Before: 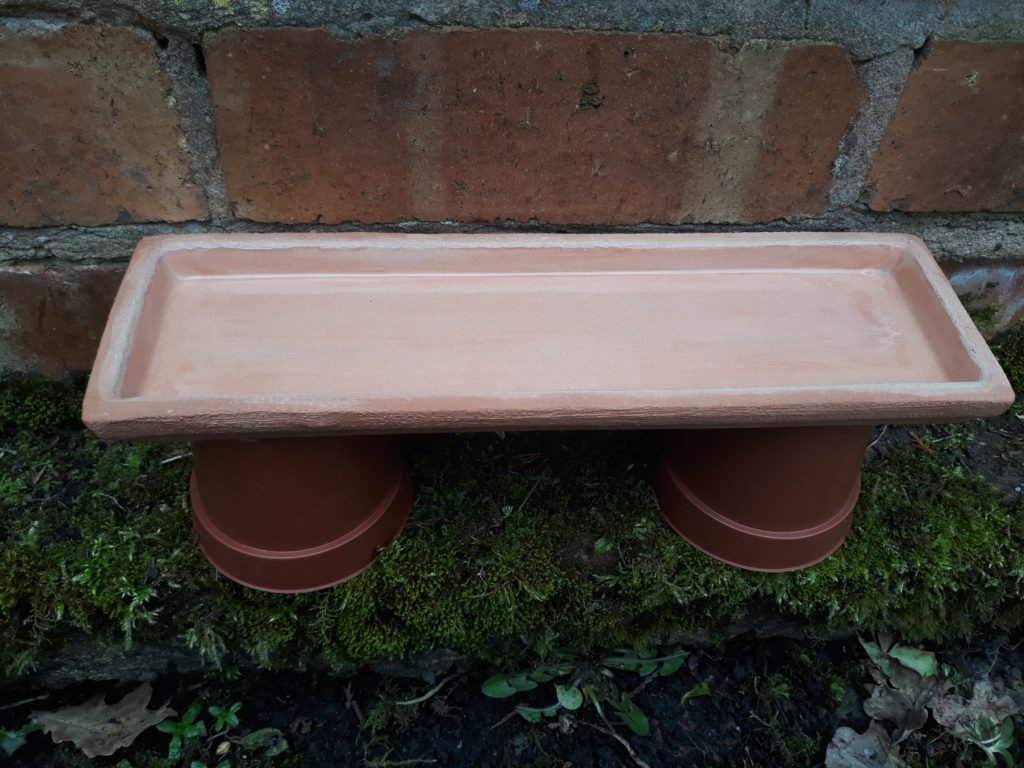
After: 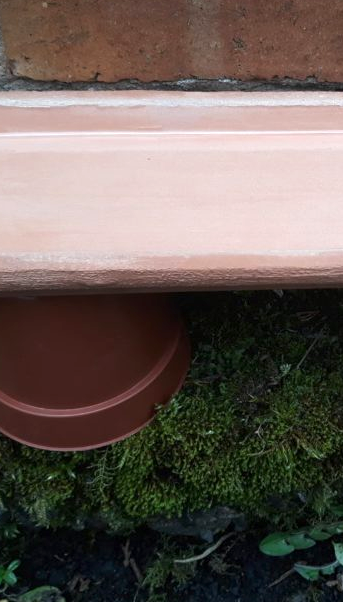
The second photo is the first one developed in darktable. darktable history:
exposure: exposure 0.564 EV, compensate highlight preservation false
crop and rotate: left 21.77%, top 18.528%, right 44.676%, bottom 2.997%
